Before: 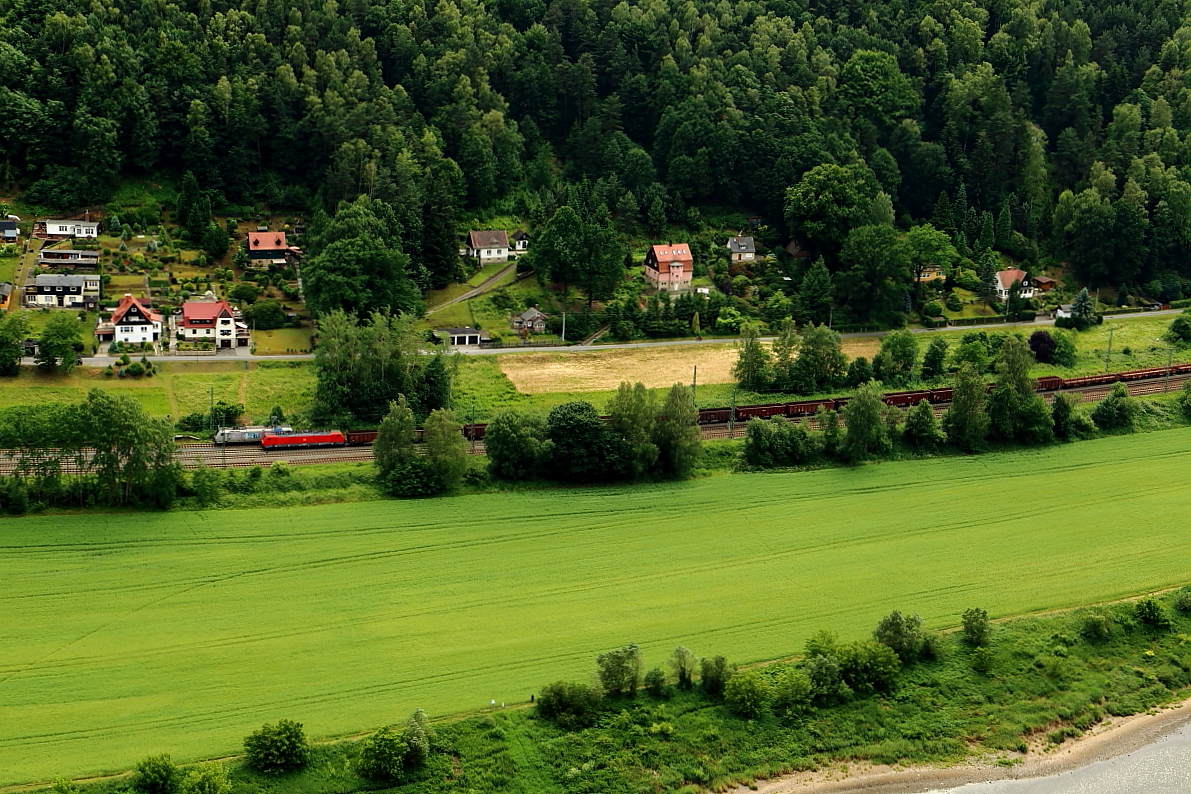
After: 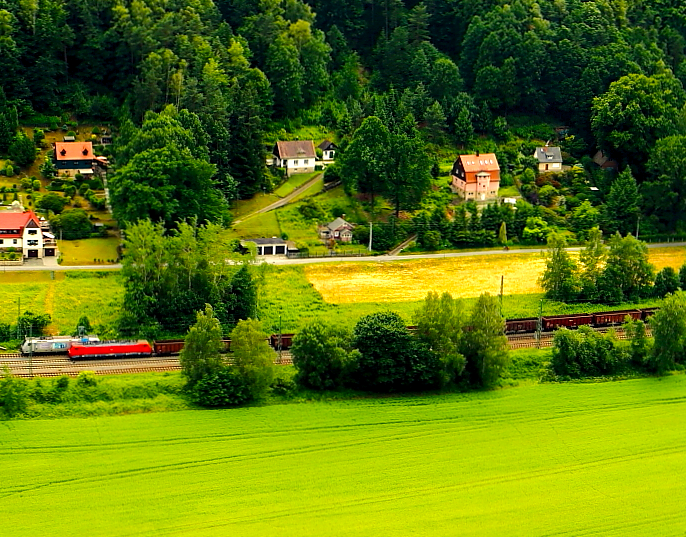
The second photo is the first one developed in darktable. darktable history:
crop: left 16.219%, top 11.419%, right 26.159%, bottom 20.836%
exposure: black level correction -0.002, exposure 0.706 EV, compensate exposure bias true, compensate highlight preservation false
color balance rgb: highlights gain › chroma 3.084%, highlights gain › hue 77.8°, global offset › luminance -0.418%, perceptual saturation grading › global saturation 30.208%, perceptual brilliance grading › mid-tones 9.689%, perceptual brilliance grading › shadows 14.151%, global vibrance 20%
